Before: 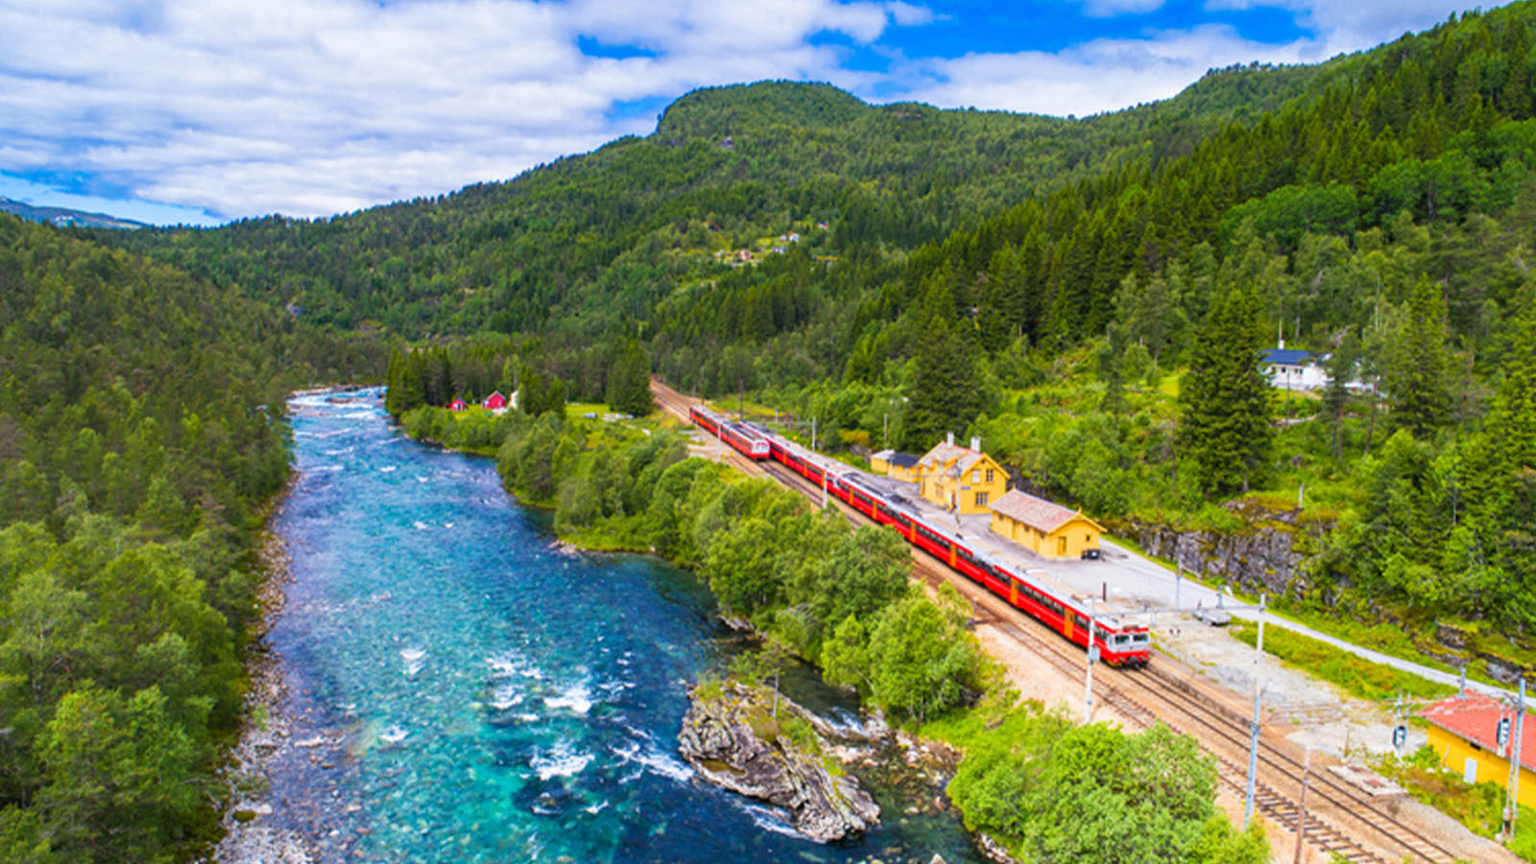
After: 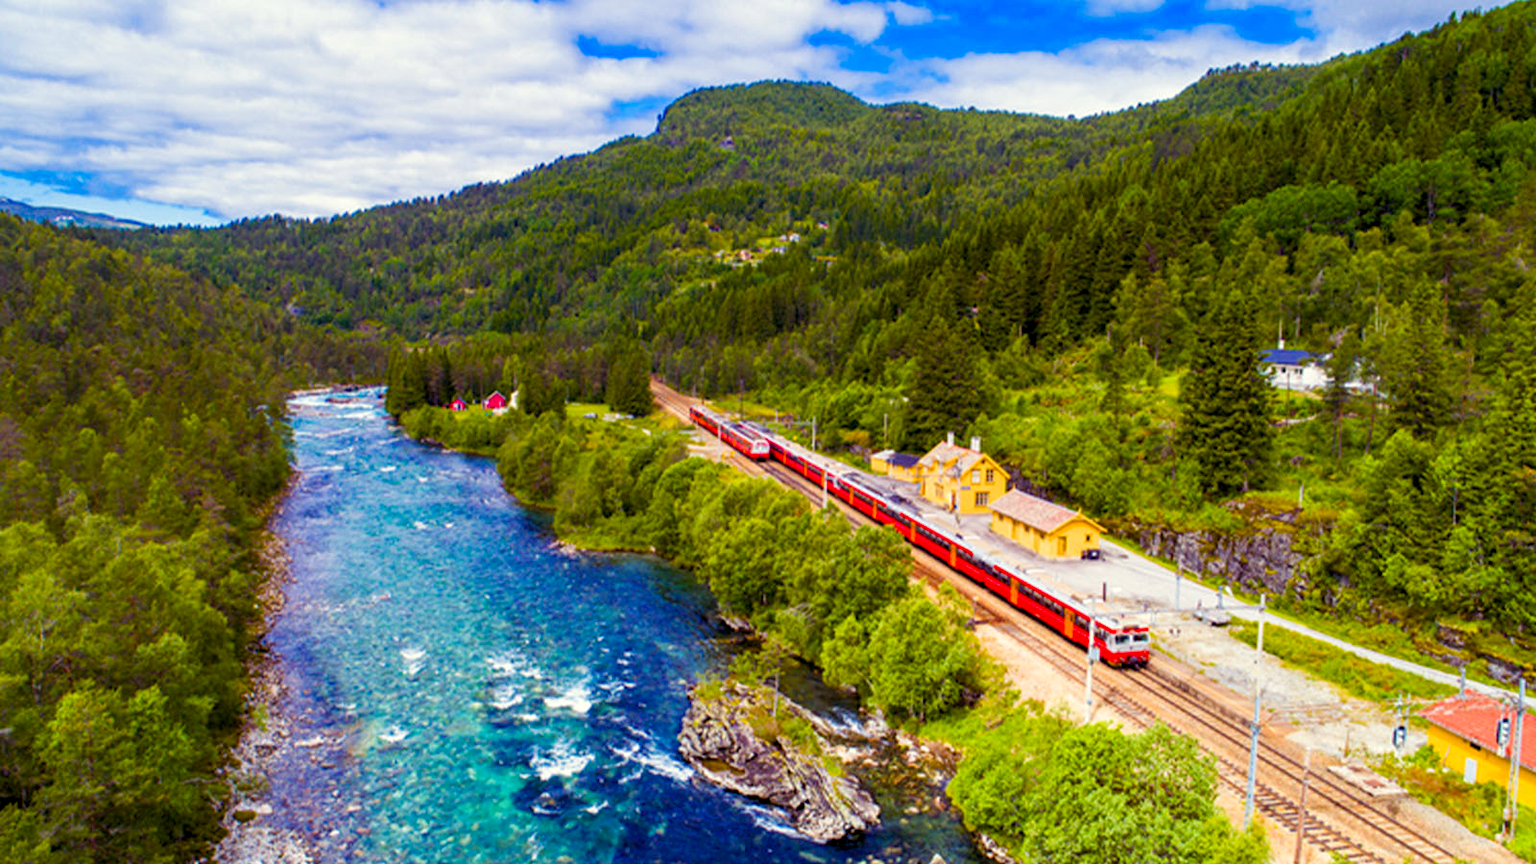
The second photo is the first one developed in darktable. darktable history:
color balance rgb: shadows lift › luminance -21.66%, shadows lift › chroma 8.98%, shadows lift › hue 283.37°, power › chroma 1.05%, power › hue 25.59°, highlights gain › luminance 6.08%, highlights gain › chroma 2.55%, highlights gain › hue 90°, global offset › luminance -0.87%, perceptual saturation grading › global saturation 25%, perceptual saturation grading › highlights -28.39%, perceptual saturation grading › shadows 33.98%
exposure: compensate highlight preservation false
